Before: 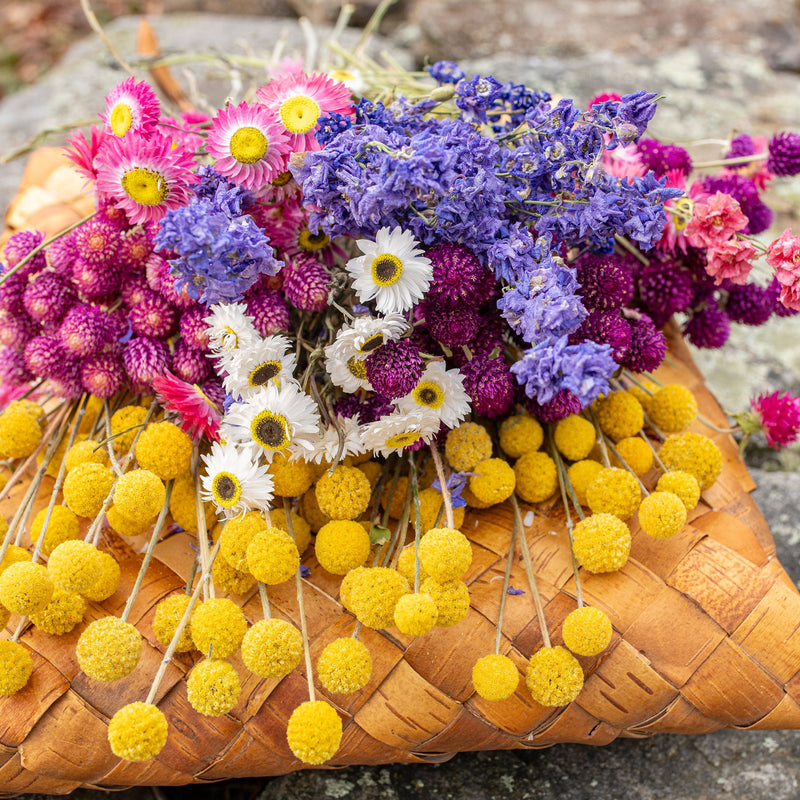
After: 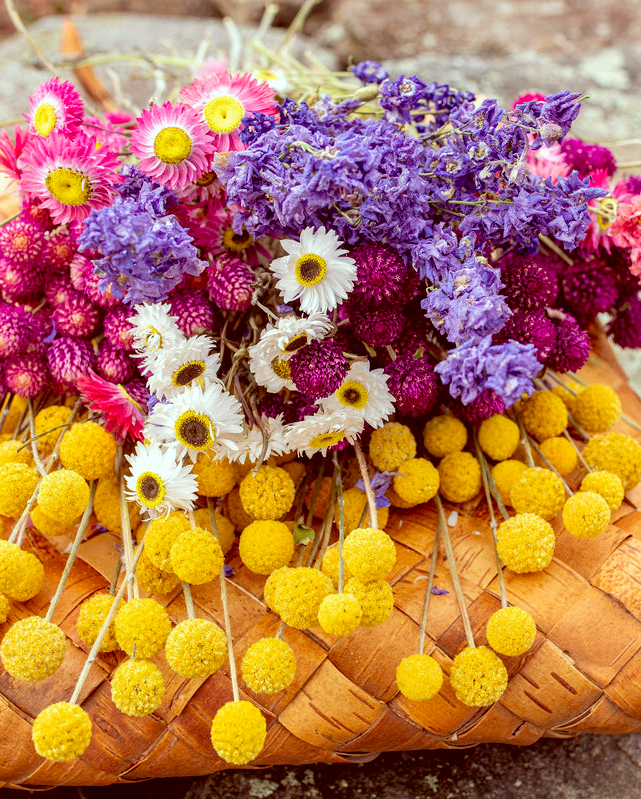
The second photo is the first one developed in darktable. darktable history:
crop and rotate: left 9.597%, right 10.195%
color correction: highlights a* -7.23, highlights b* -0.161, shadows a* 20.08, shadows b* 11.73
exposure: black level correction 0.007, exposure 0.093 EV, compensate highlight preservation false
